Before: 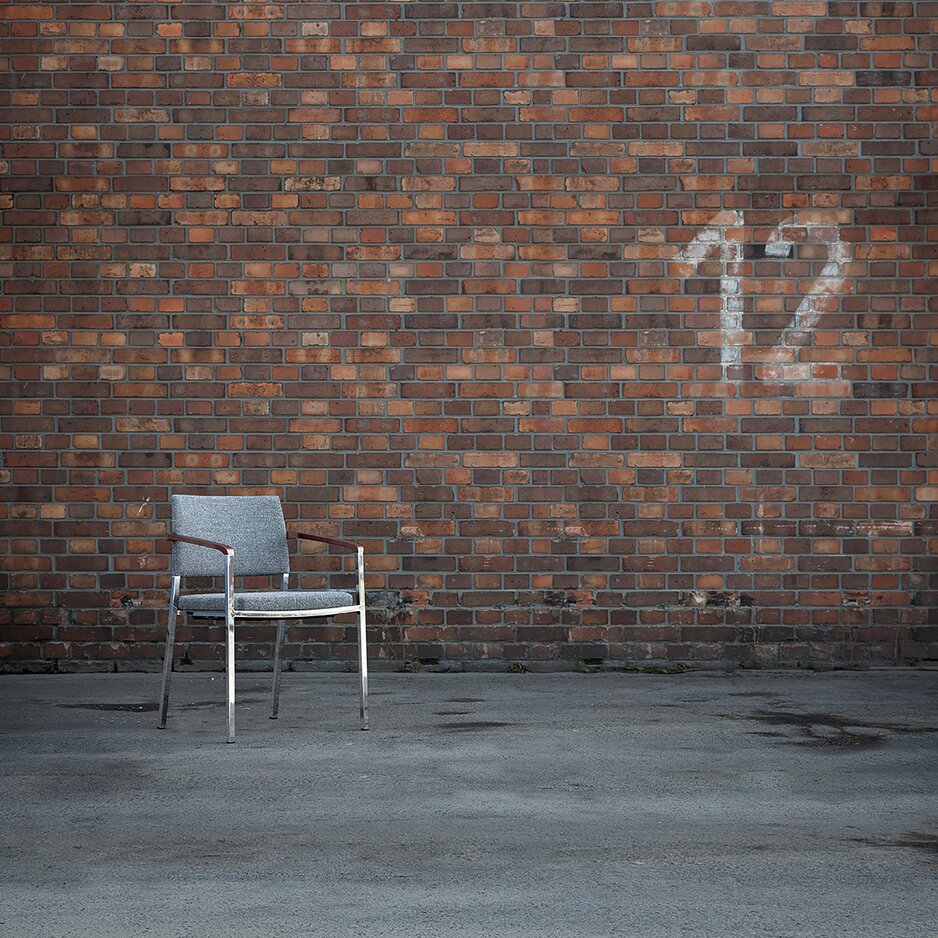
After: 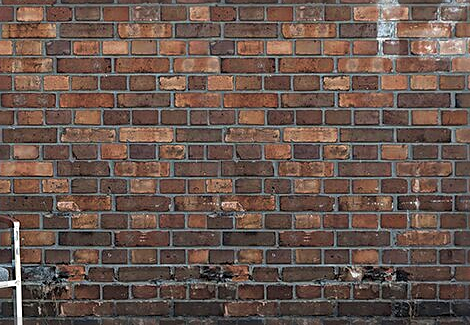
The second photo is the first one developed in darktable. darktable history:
sharpen: radius 3.064, amount 0.757
crop: left 36.733%, top 34.712%, right 13.119%, bottom 30.566%
velvia: strength 28.61%
local contrast: on, module defaults
